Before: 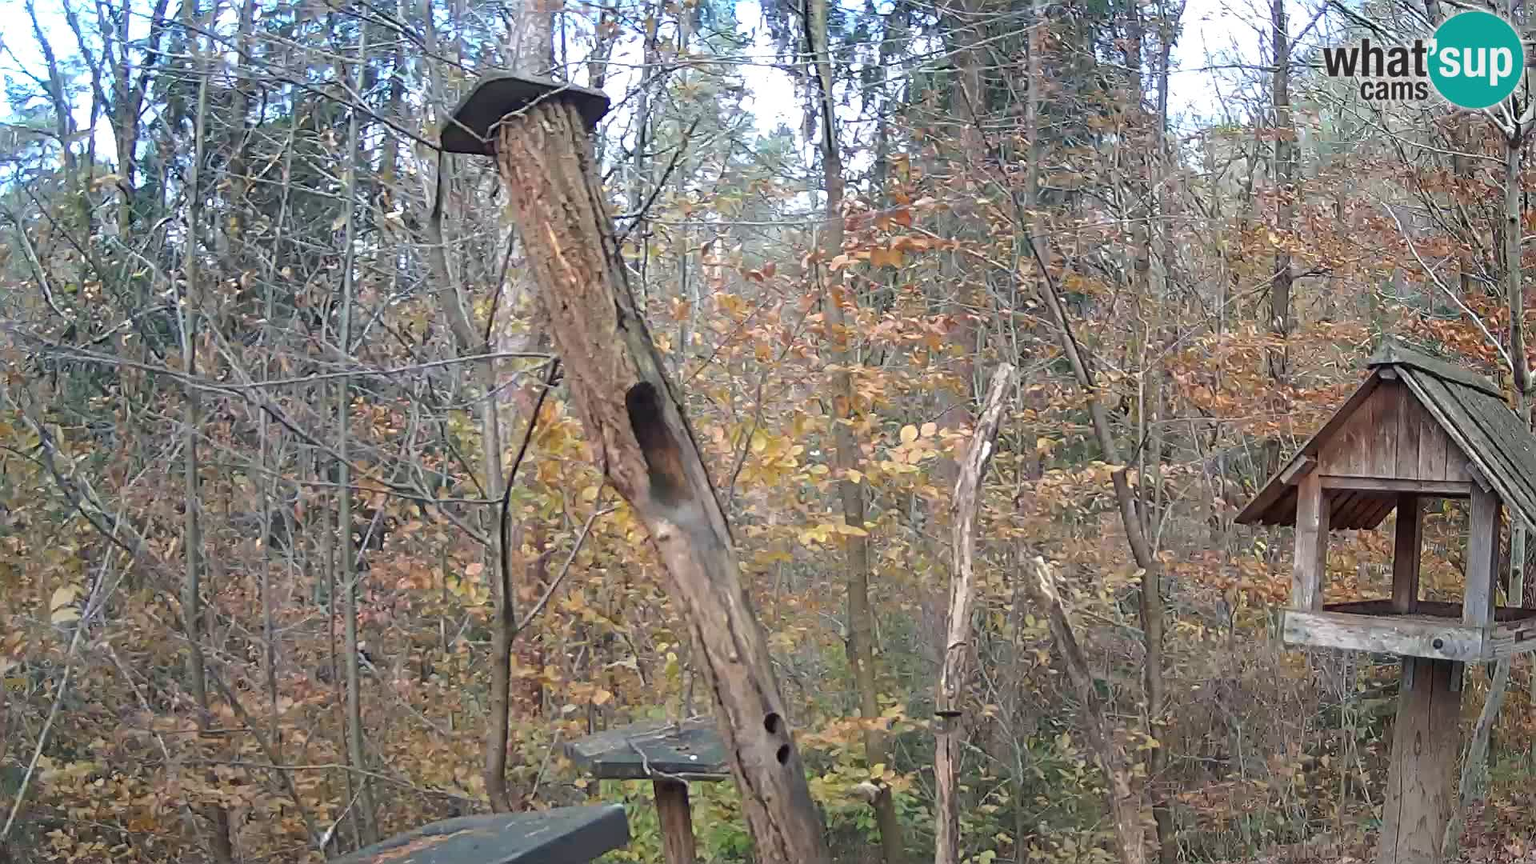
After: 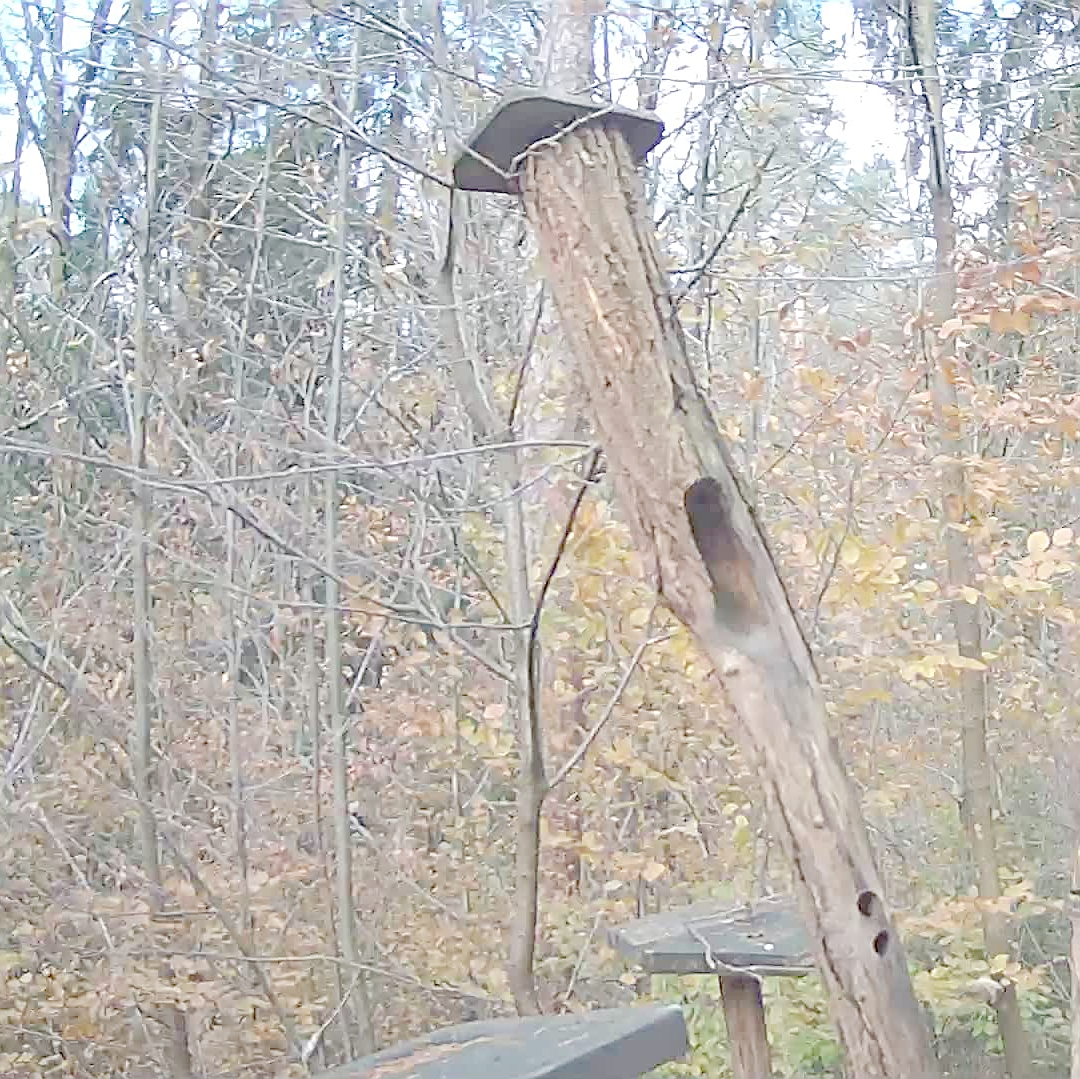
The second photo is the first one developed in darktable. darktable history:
sharpen: on, module defaults
crop: left 5.114%, right 38.589%
